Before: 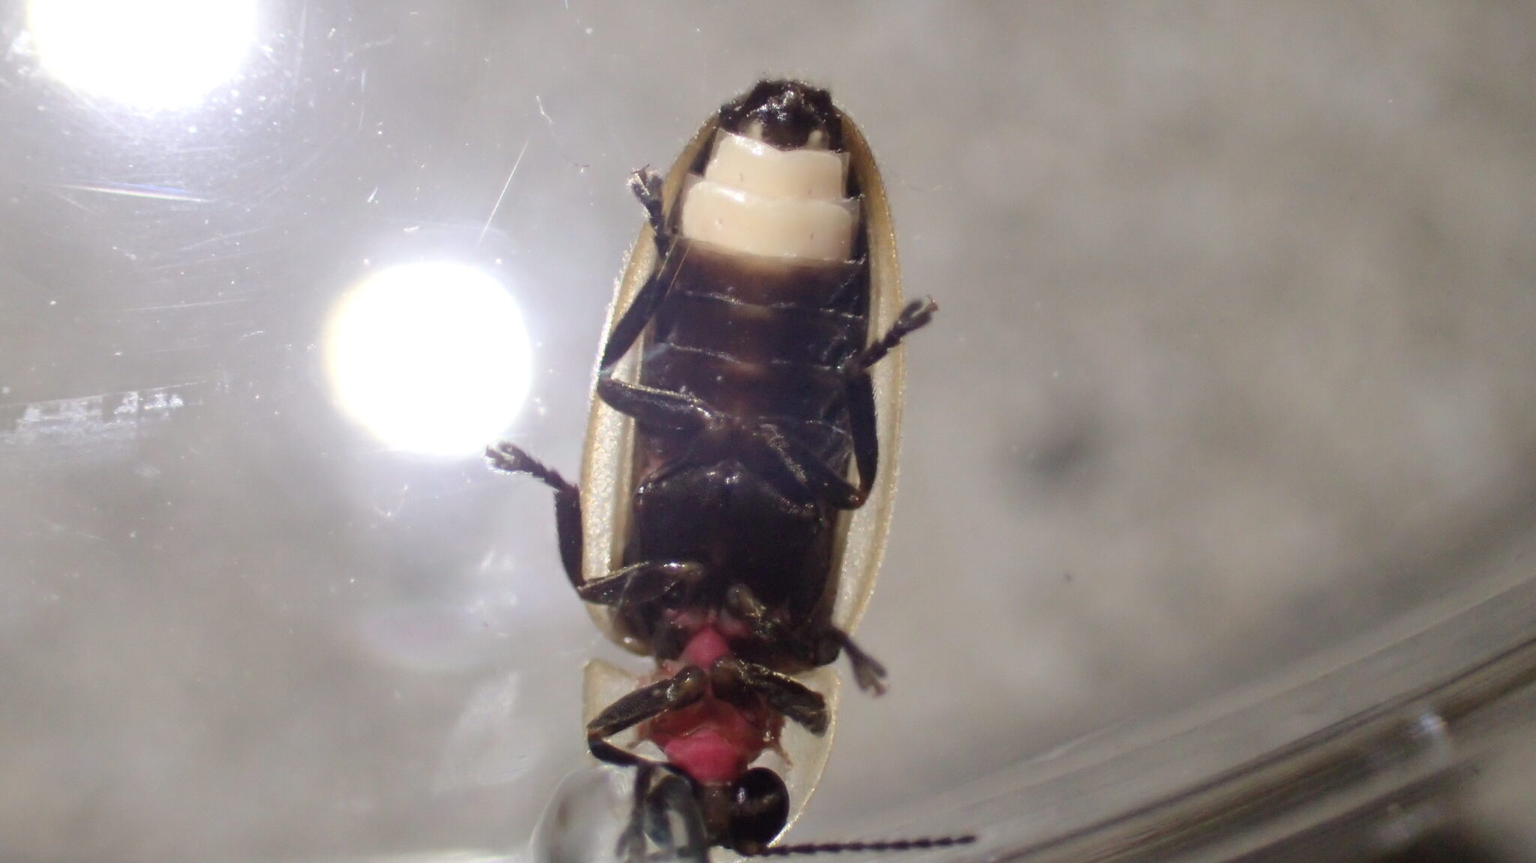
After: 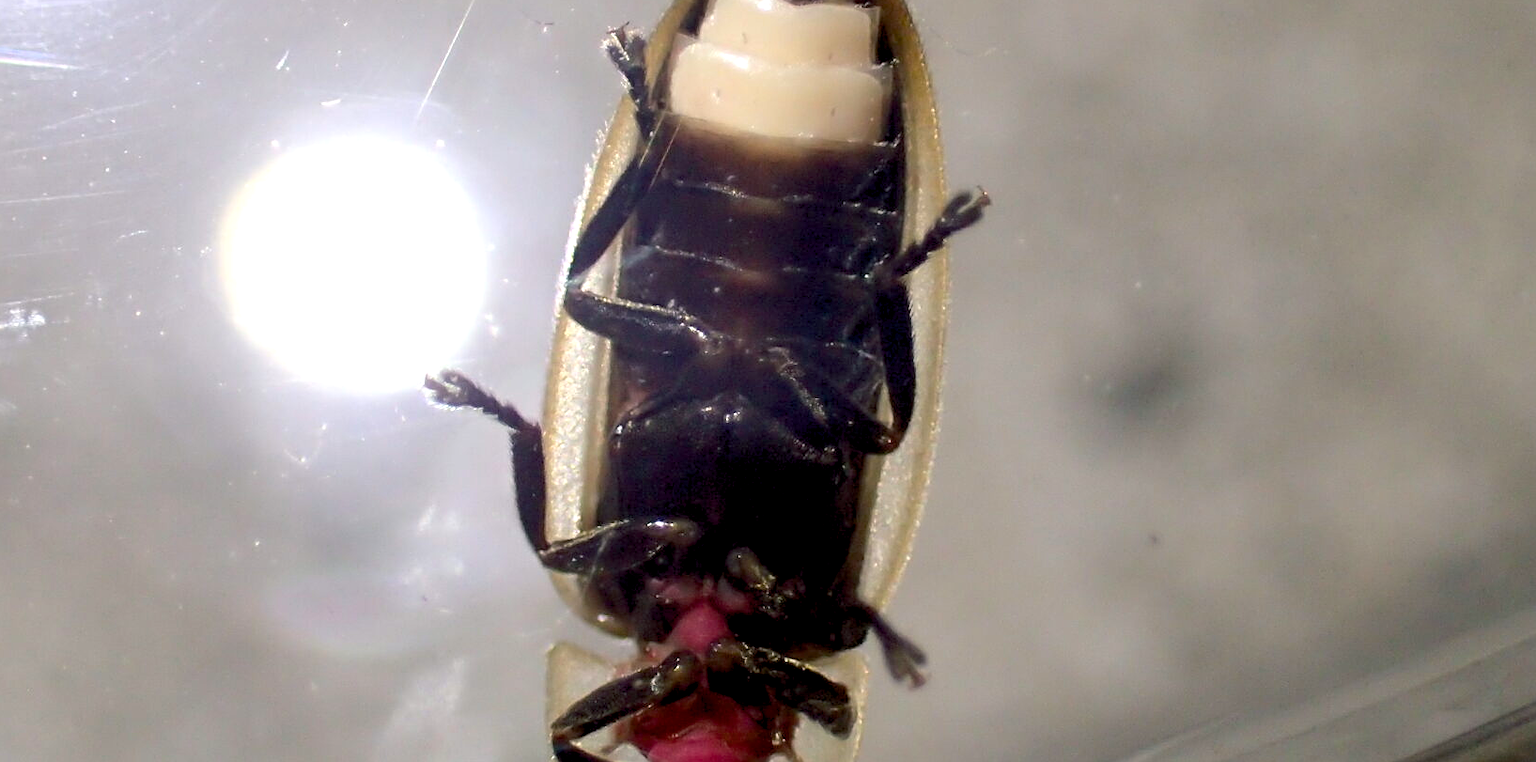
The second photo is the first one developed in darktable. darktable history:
exposure: black level correction 0.009, exposure -0.161 EV, compensate exposure bias true, compensate highlight preservation false
sharpen: on, module defaults
color balance rgb: shadows lift › luminance -7.606%, shadows lift › chroma 2.253%, shadows lift › hue 162.74°, global offset › luminance -0.489%, perceptual saturation grading › global saturation 17.596%, perceptual brilliance grading › highlights 9.675%, perceptual brilliance grading › mid-tones 5.761%, global vibrance 5.875%
crop: left 9.604%, top 17.099%, right 10.542%, bottom 12.321%
